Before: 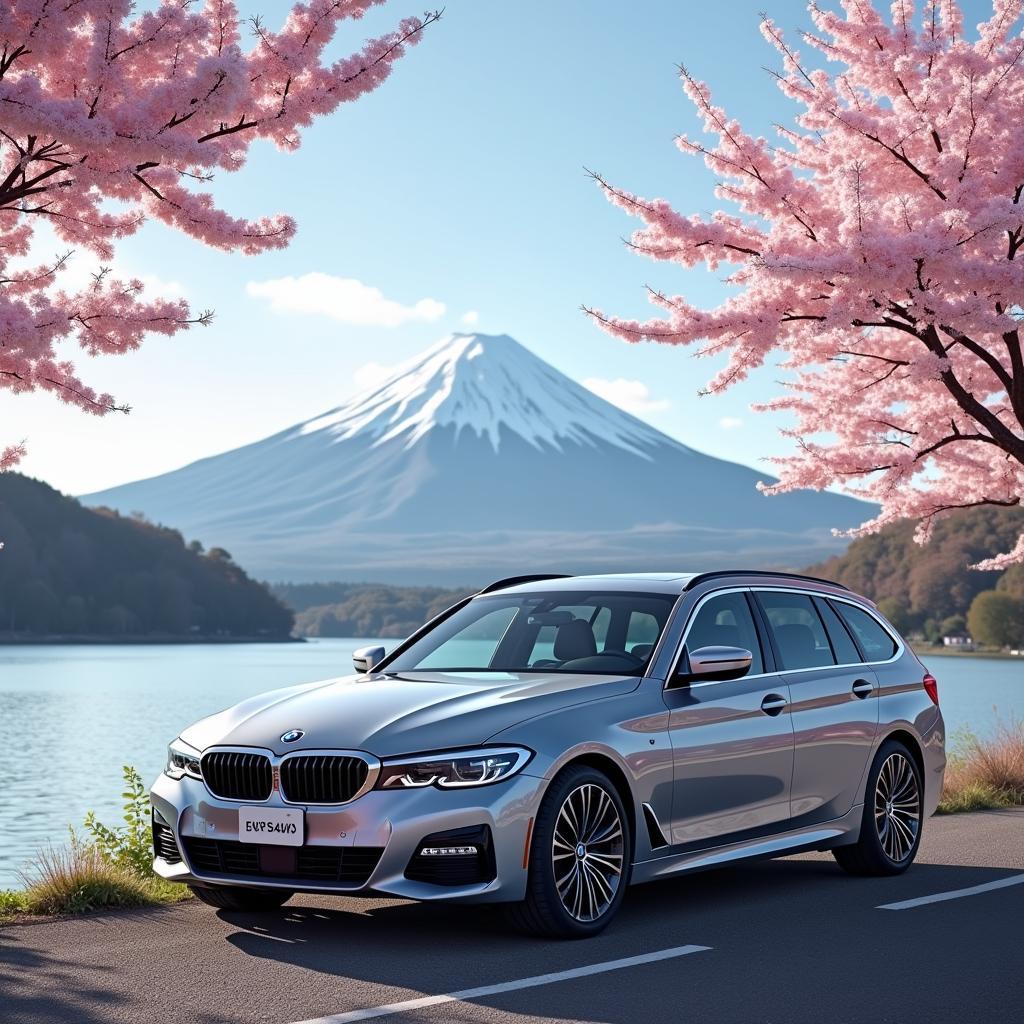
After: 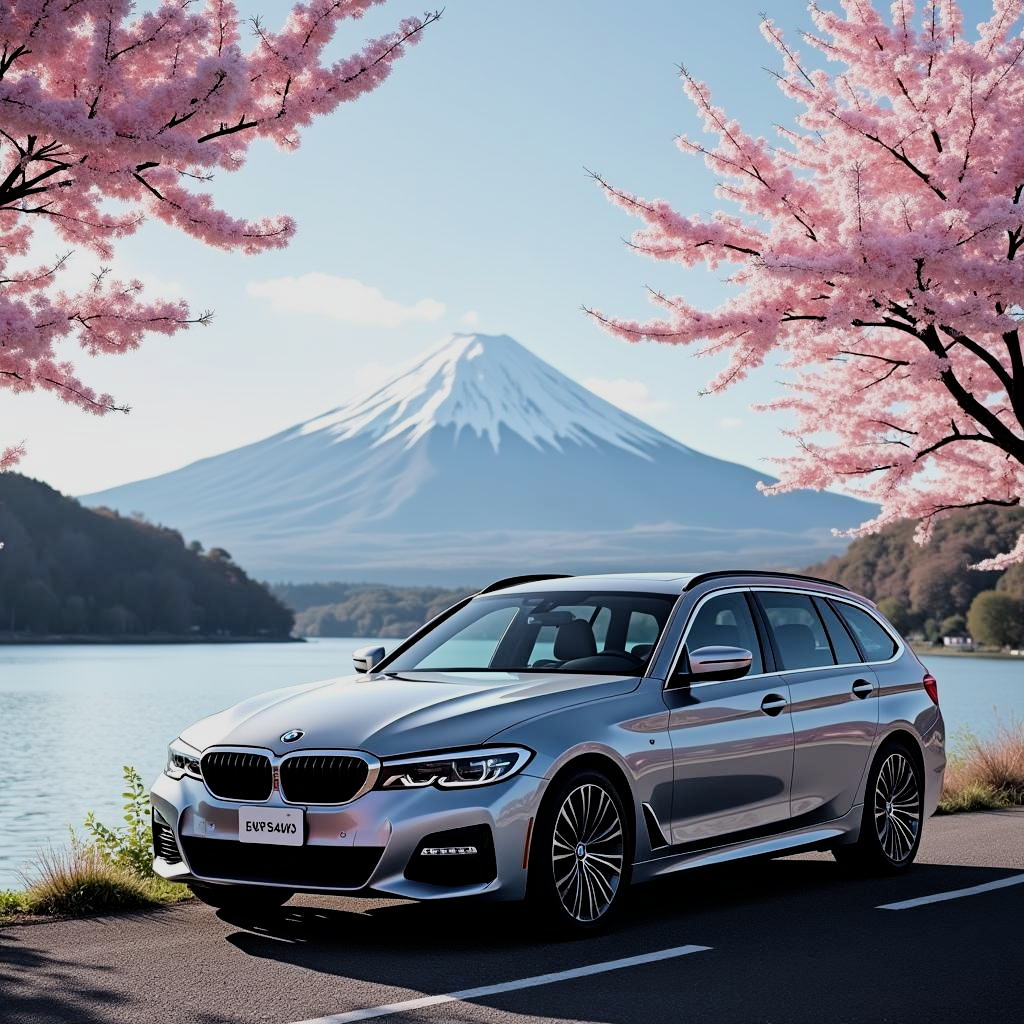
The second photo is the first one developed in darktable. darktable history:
filmic rgb: black relative exposure -5.14 EV, white relative exposure 3.97 EV, hardness 2.9, contrast 1.3, highlights saturation mix -30.17%
